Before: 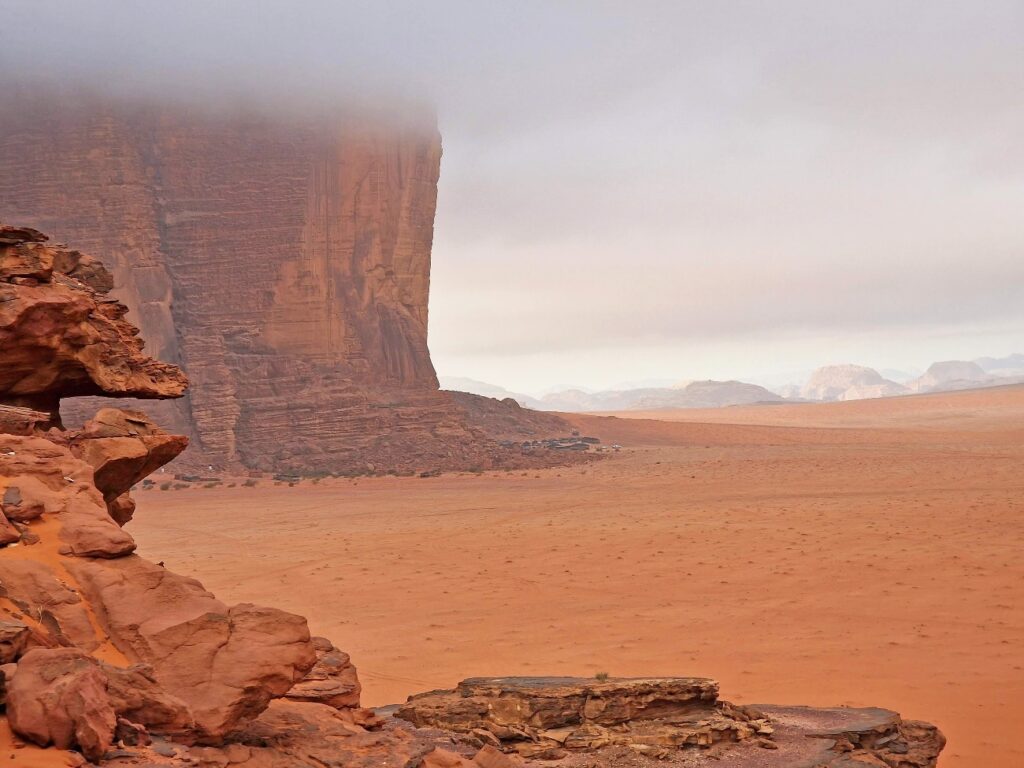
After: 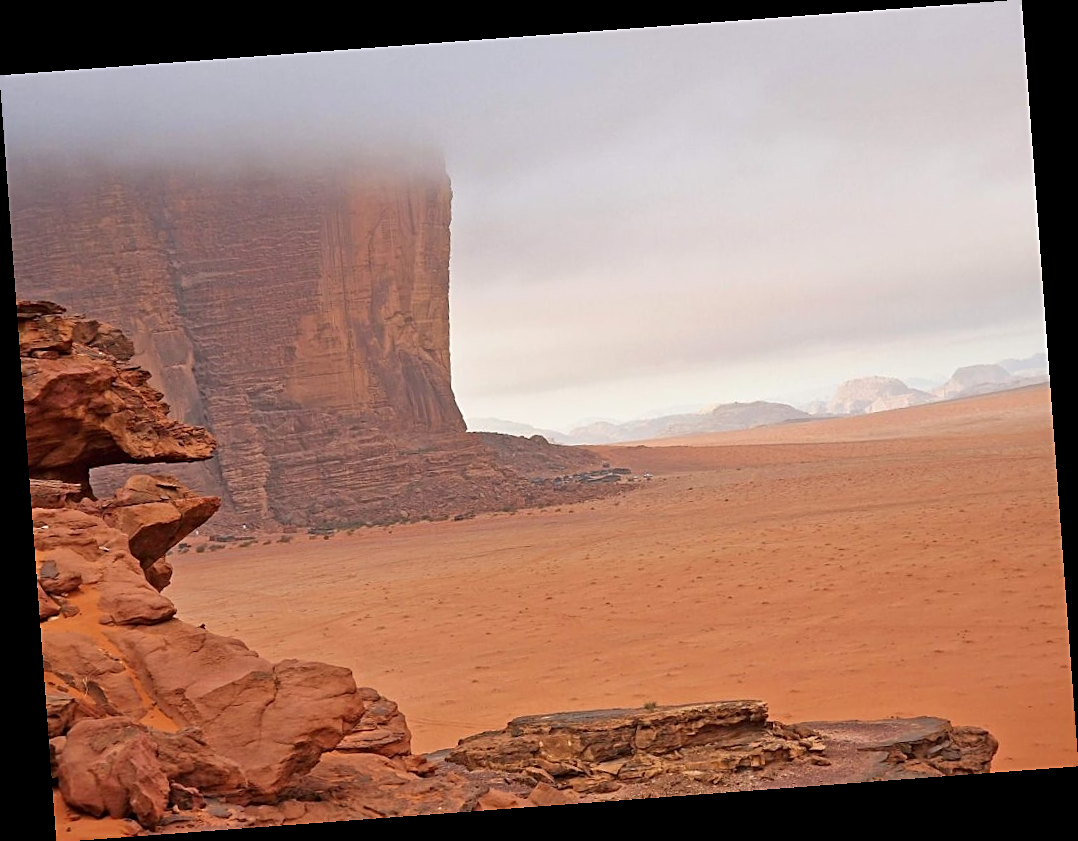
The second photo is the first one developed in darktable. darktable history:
rotate and perspective: rotation -4.25°, automatic cropping off
sharpen: on, module defaults
